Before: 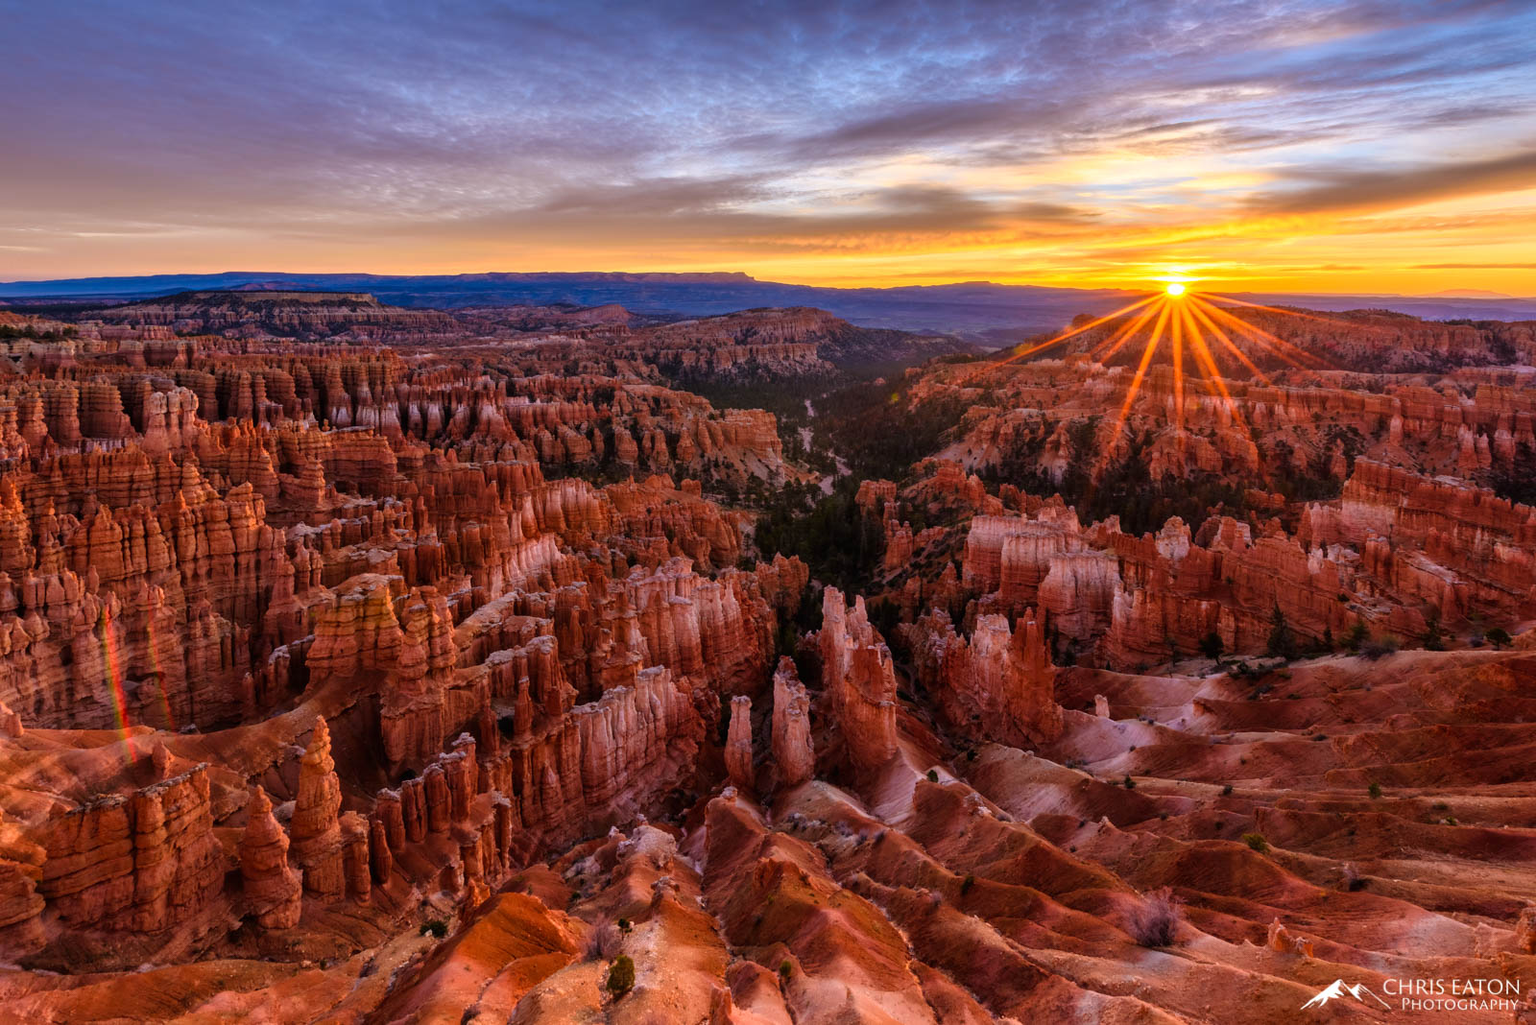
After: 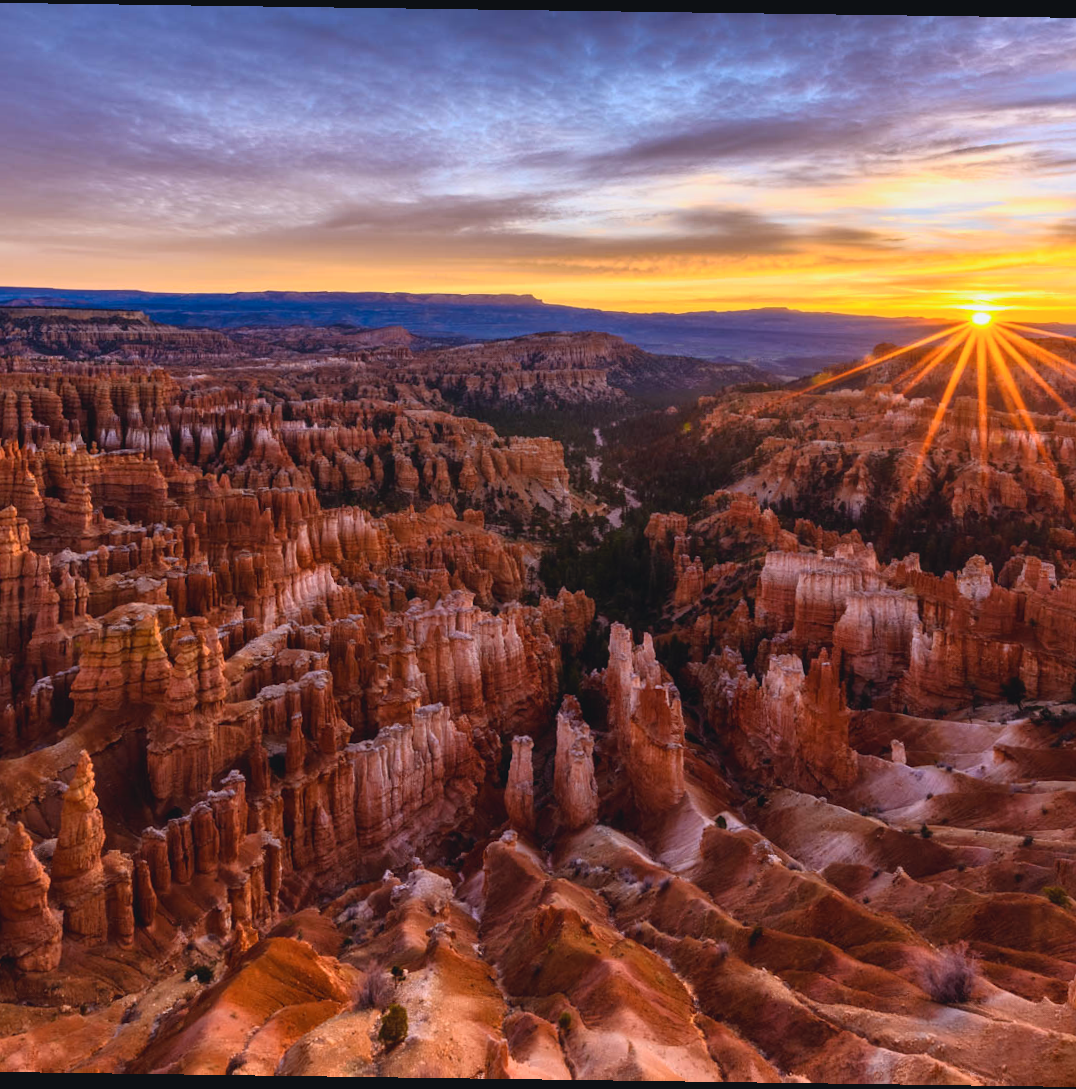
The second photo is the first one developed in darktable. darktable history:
crop and rotate: left 15.754%, right 17.579%
rotate and perspective: rotation 0.8°, automatic cropping off
tone curve: curves: ch0 [(0, 0.045) (0.155, 0.169) (0.46, 0.466) (0.751, 0.788) (1, 0.961)]; ch1 [(0, 0) (0.43, 0.408) (0.472, 0.469) (0.505, 0.503) (0.553, 0.555) (0.592, 0.581) (1, 1)]; ch2 [(0, 0) (0.505, 0.495) (0.579, 0.569) (1, 1)], color space Lab, independent channels, preserve colors none
